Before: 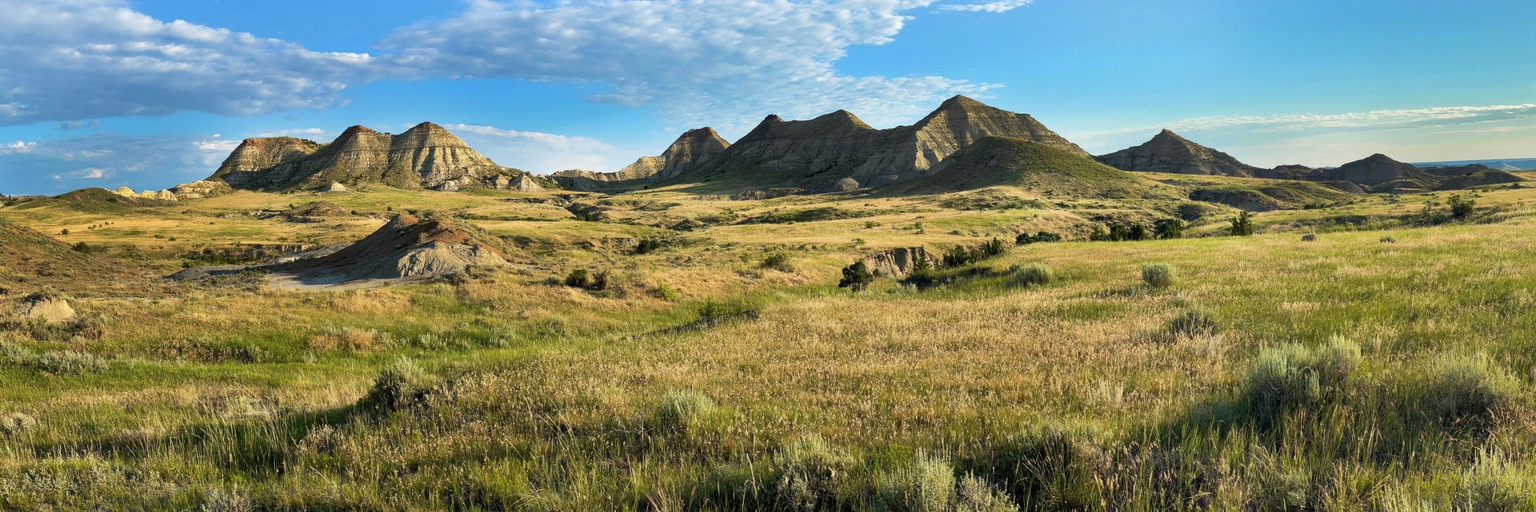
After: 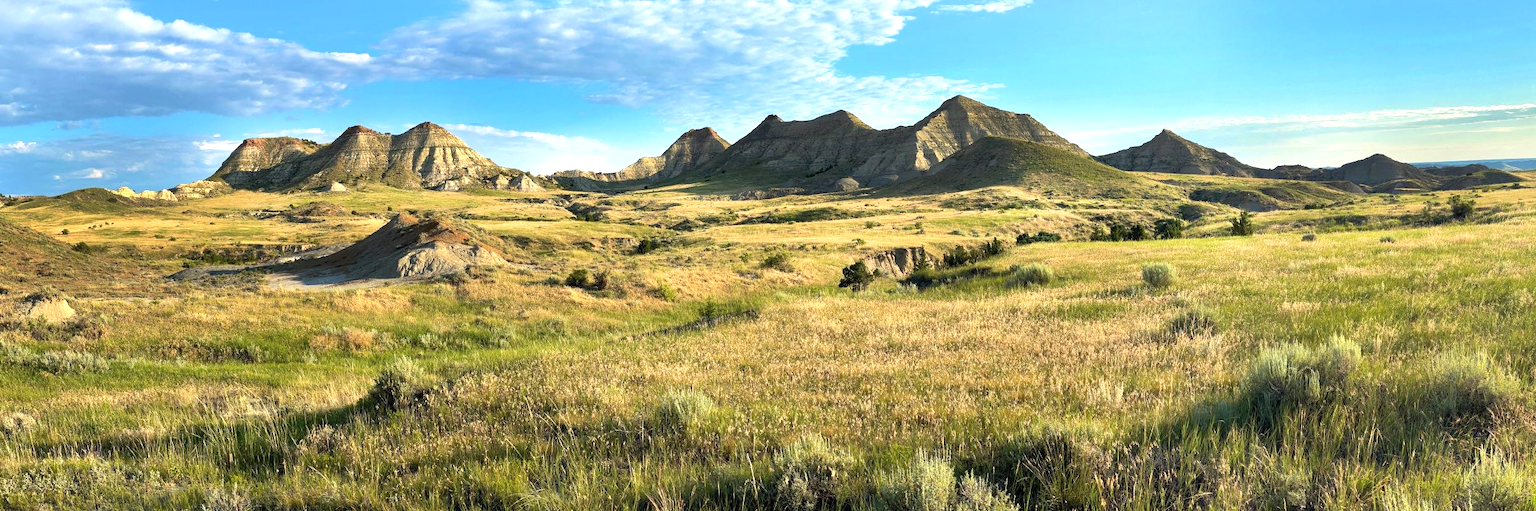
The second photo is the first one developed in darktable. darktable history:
exposure: exposure 0.604 EV, compensate highlight preservation false
